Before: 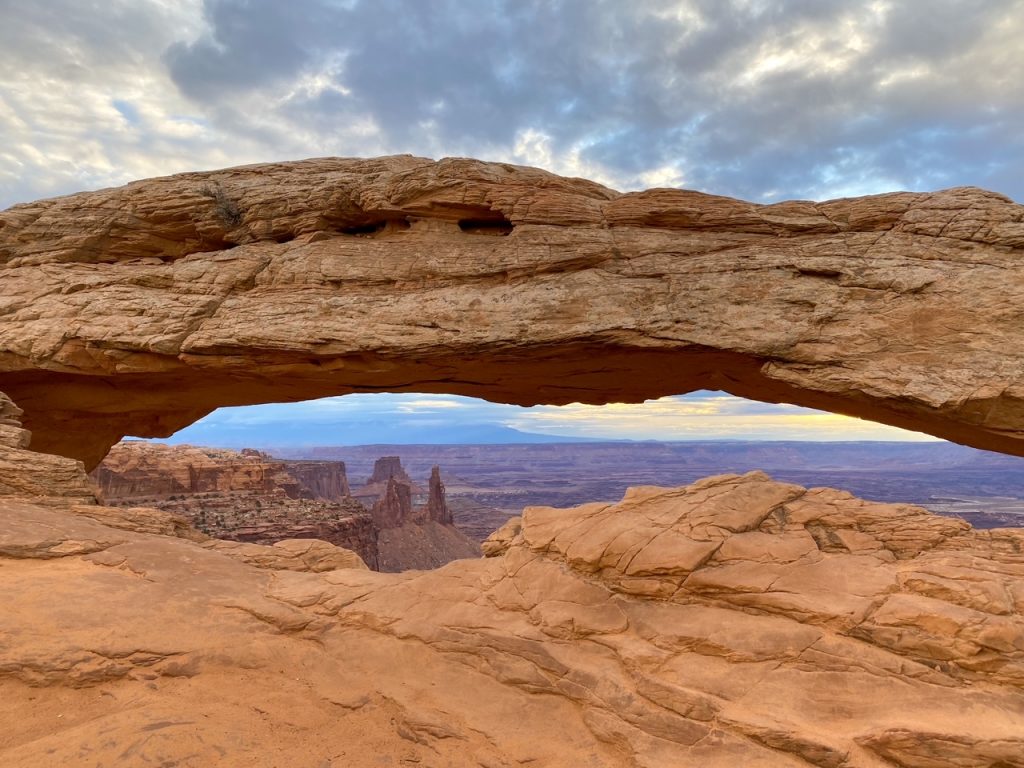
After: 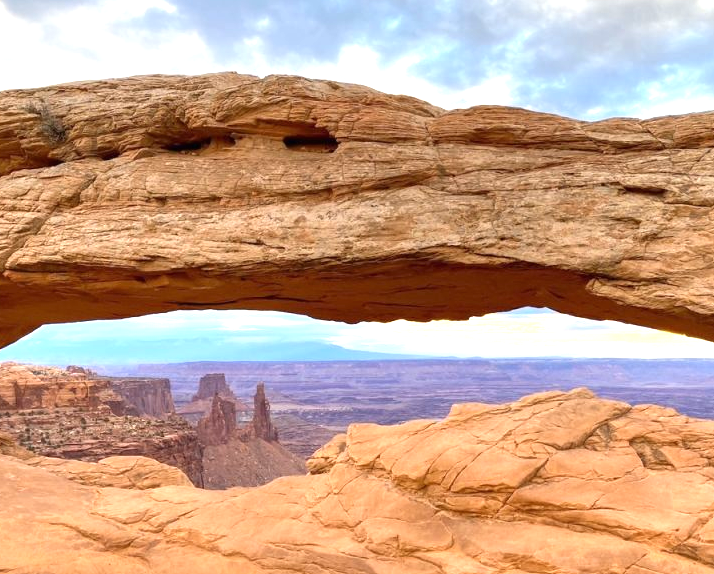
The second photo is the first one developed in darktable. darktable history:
crop and rotate: left 17.149%, top 10.831%, right 13.062%, bottom 14.427%
exposure: black level correction 0, exposure 1 EV, compensate highlight preservation false
